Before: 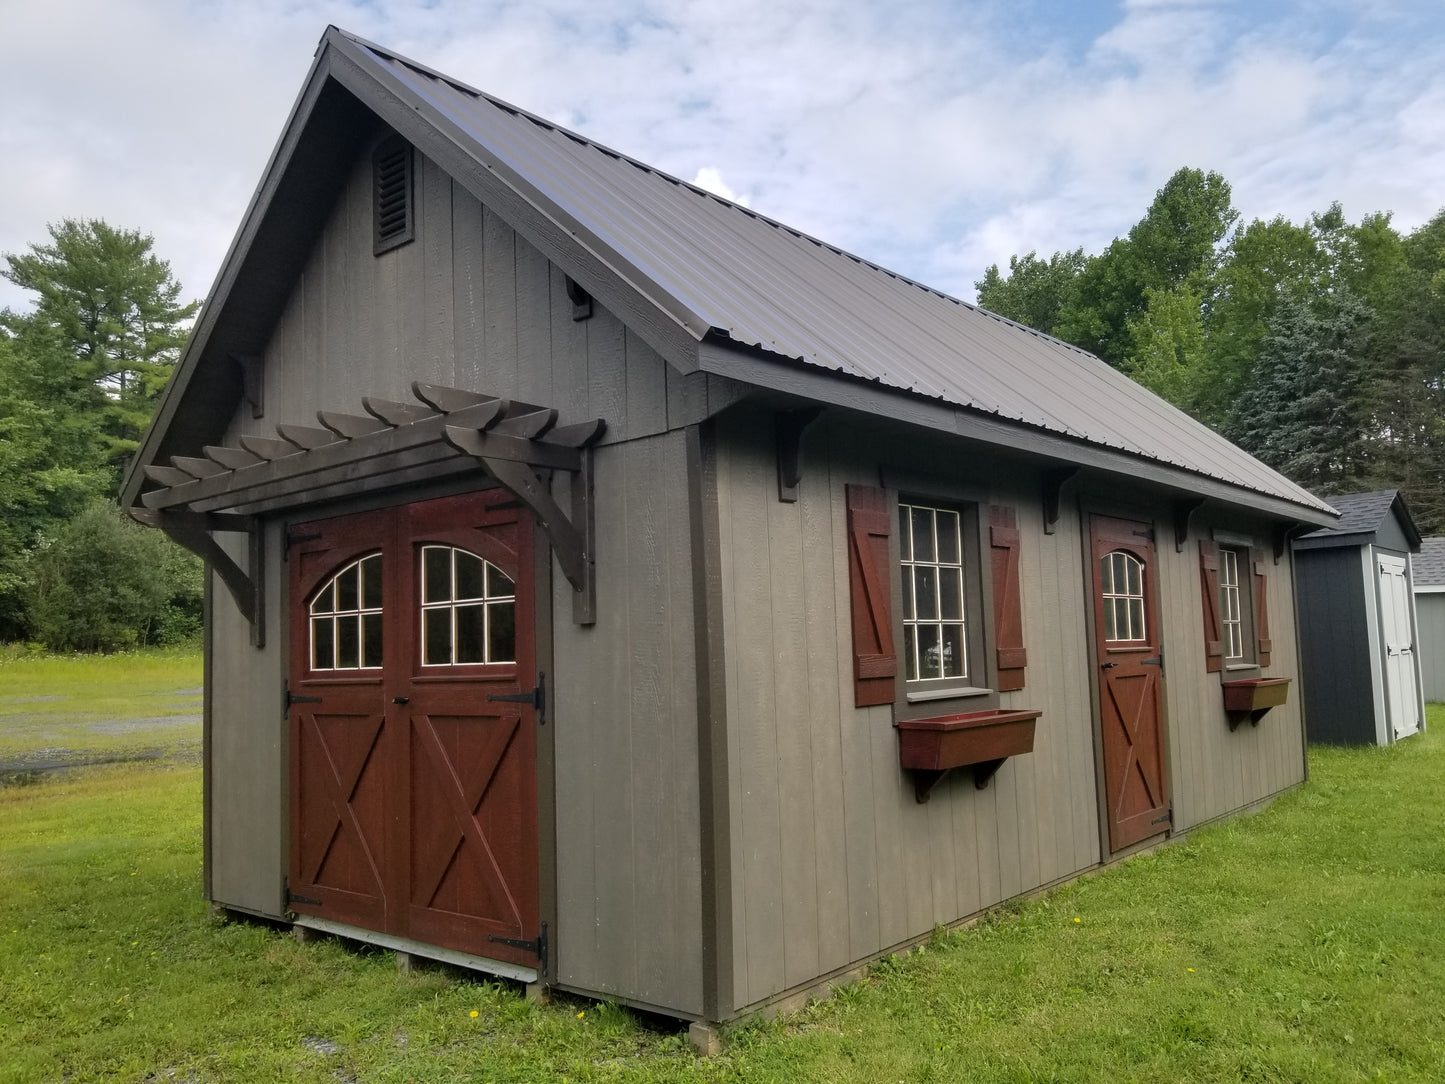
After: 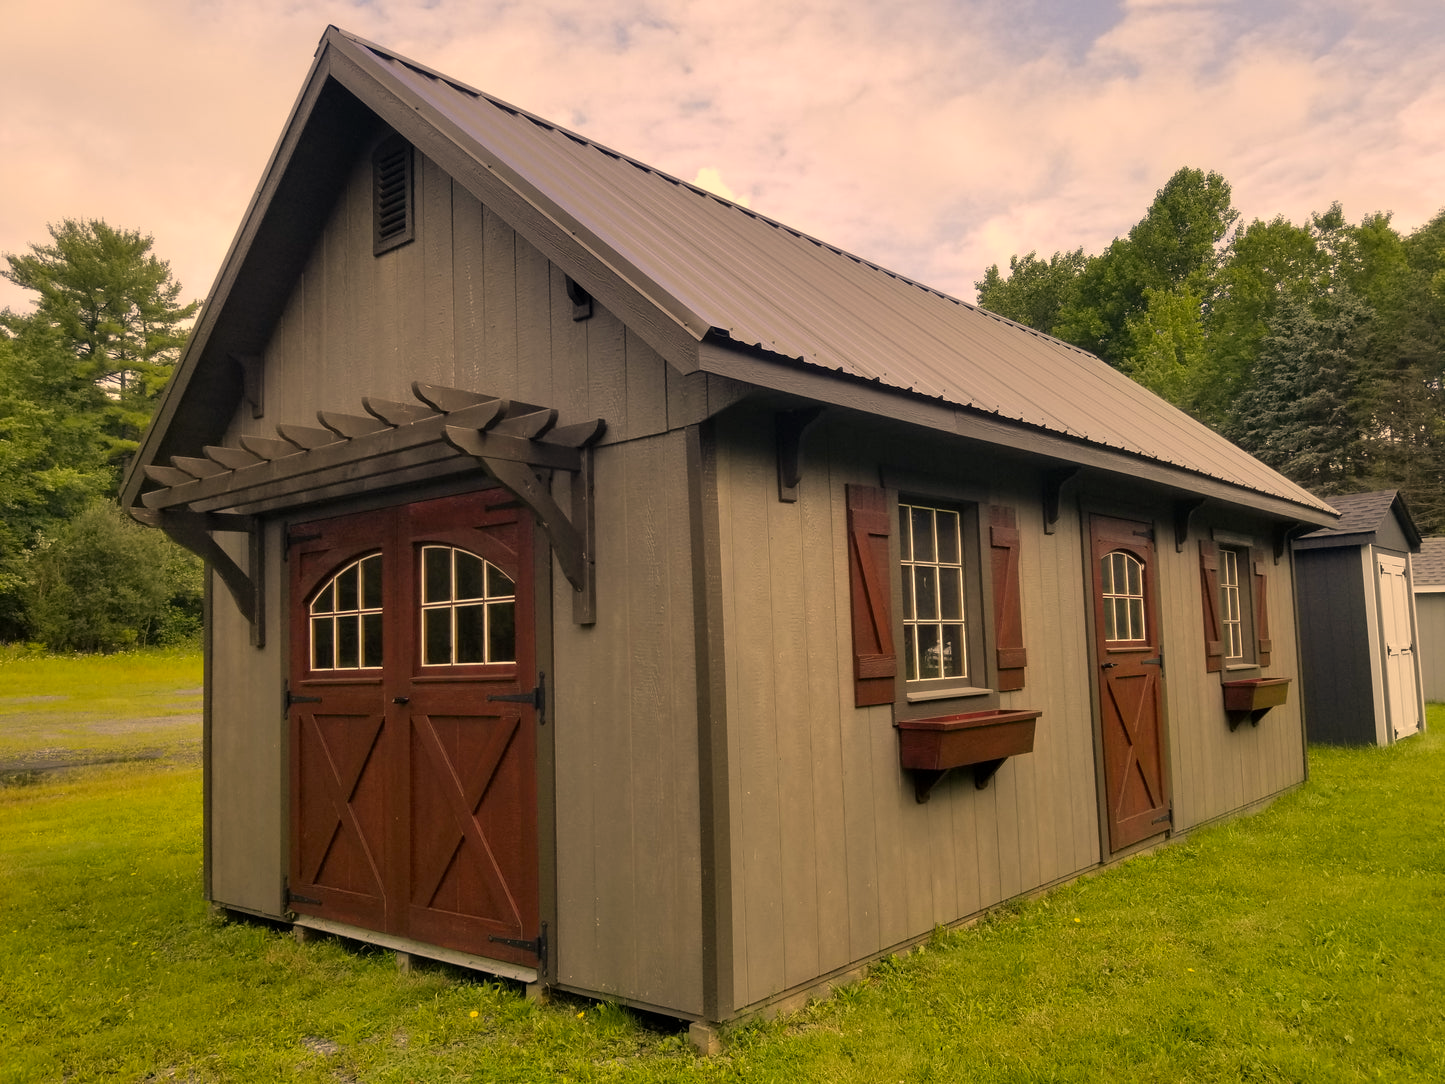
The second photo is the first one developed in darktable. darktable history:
color correction: highlights a* 14.89, highlights b* 31.62
exposure: exposure -0.045 EV, compensate exposure bias true, compensate highlight preservation false
